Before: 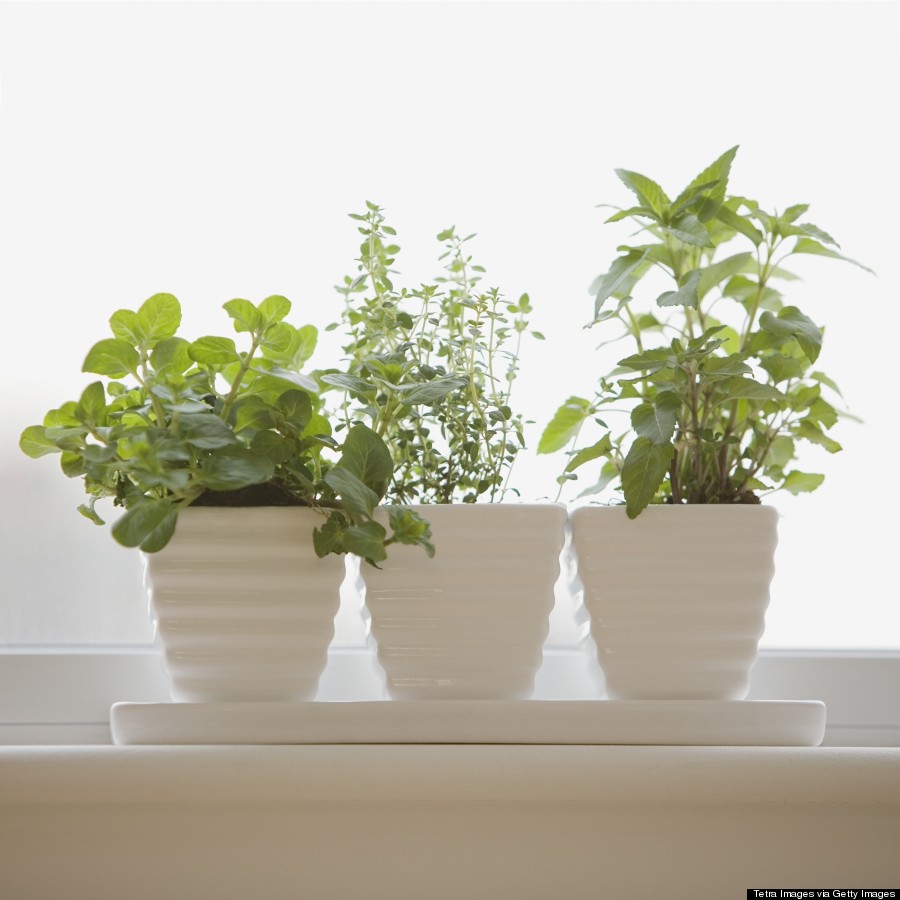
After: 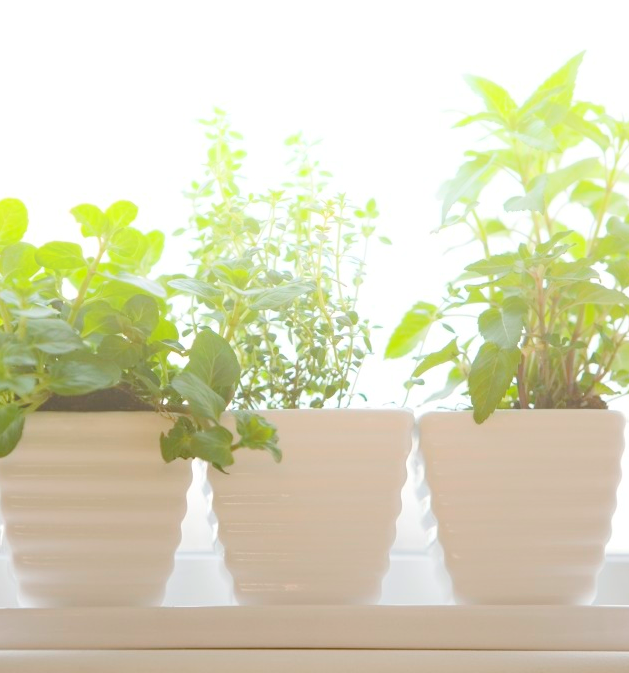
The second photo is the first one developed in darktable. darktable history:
color balance rgb: linear chroma grading › global chroma 3.45%, perceptual saturation grading › global saturation 11.24%, perceptual brilliance grading › global brilliance 3.04%, global vibrance 2.8%
crop and rotate: left 17.046%, top 10.659%, right 12.989%, bottom 14.553%
bloom: size 38%, threshold 95%, strength 30%
